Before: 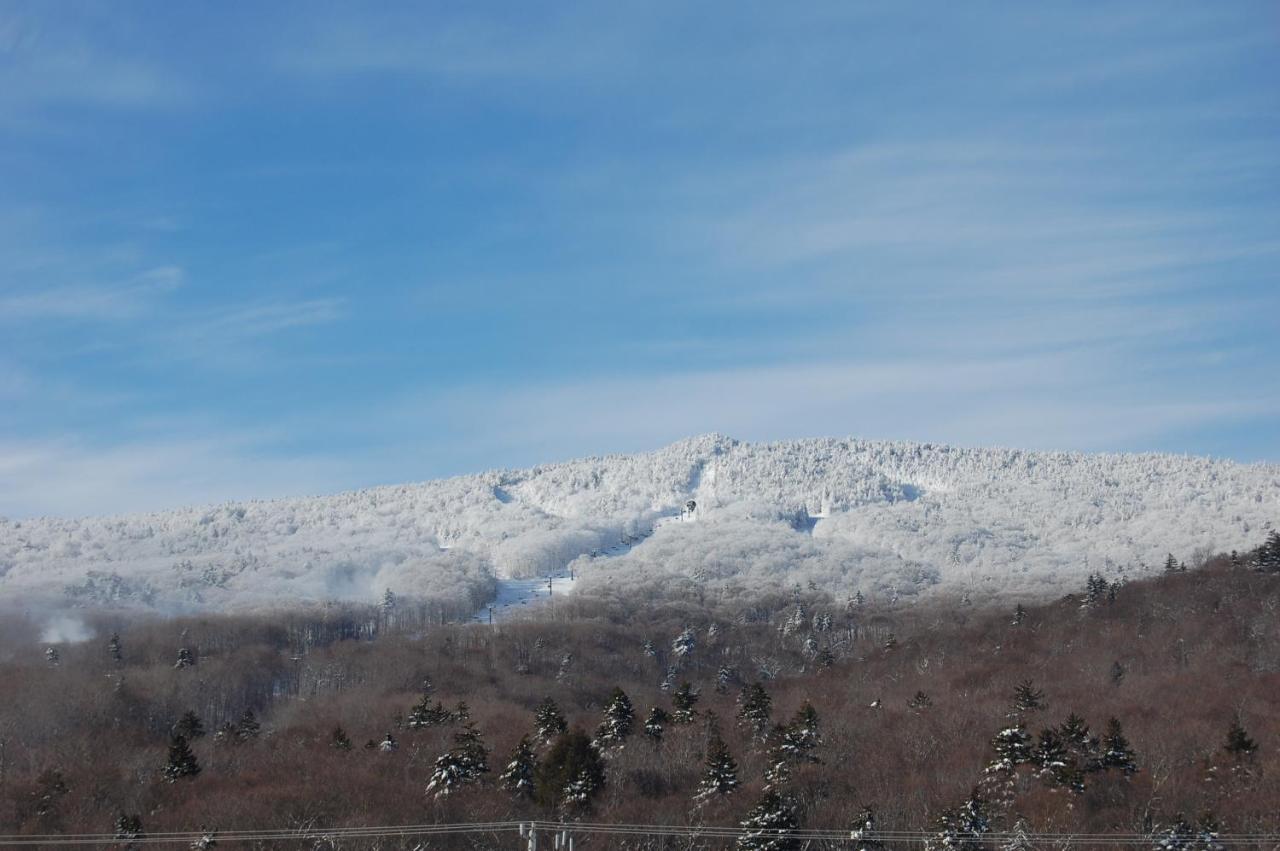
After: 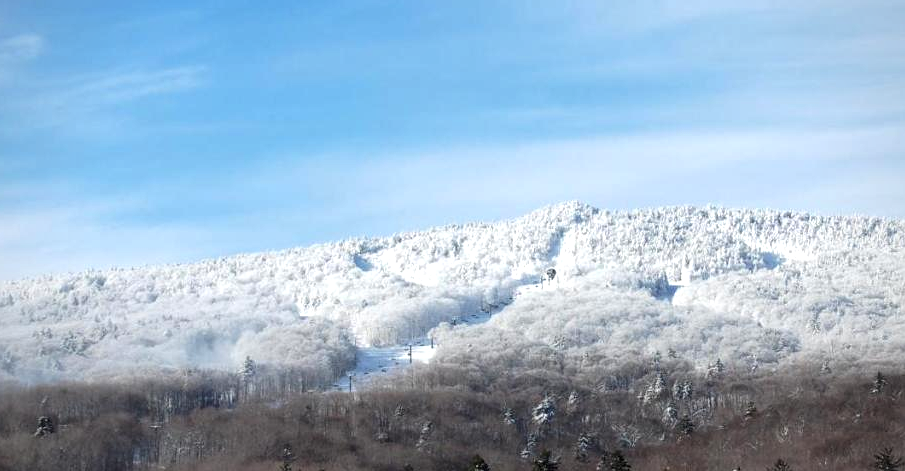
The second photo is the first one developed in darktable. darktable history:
local contrast: on, module defaults
tone equalizer: -8 EV -0.771 EV, -7 EV -0.687 EV, -6 EV -0.597 EV, -5 EV -0.37 EV, -3 EV 0.405 EV, -2 EV 0.6 EV, -1 EV 0.695 EV, +0 EV 0.741 EV, mask exposure compensation -0.499 EV
vignetting: fall-off radius 82.2%, brightness -0.399, saturation -0.306
crop: left 10.975%, top 27.364%, right 18.309%, bottom 17.199%
